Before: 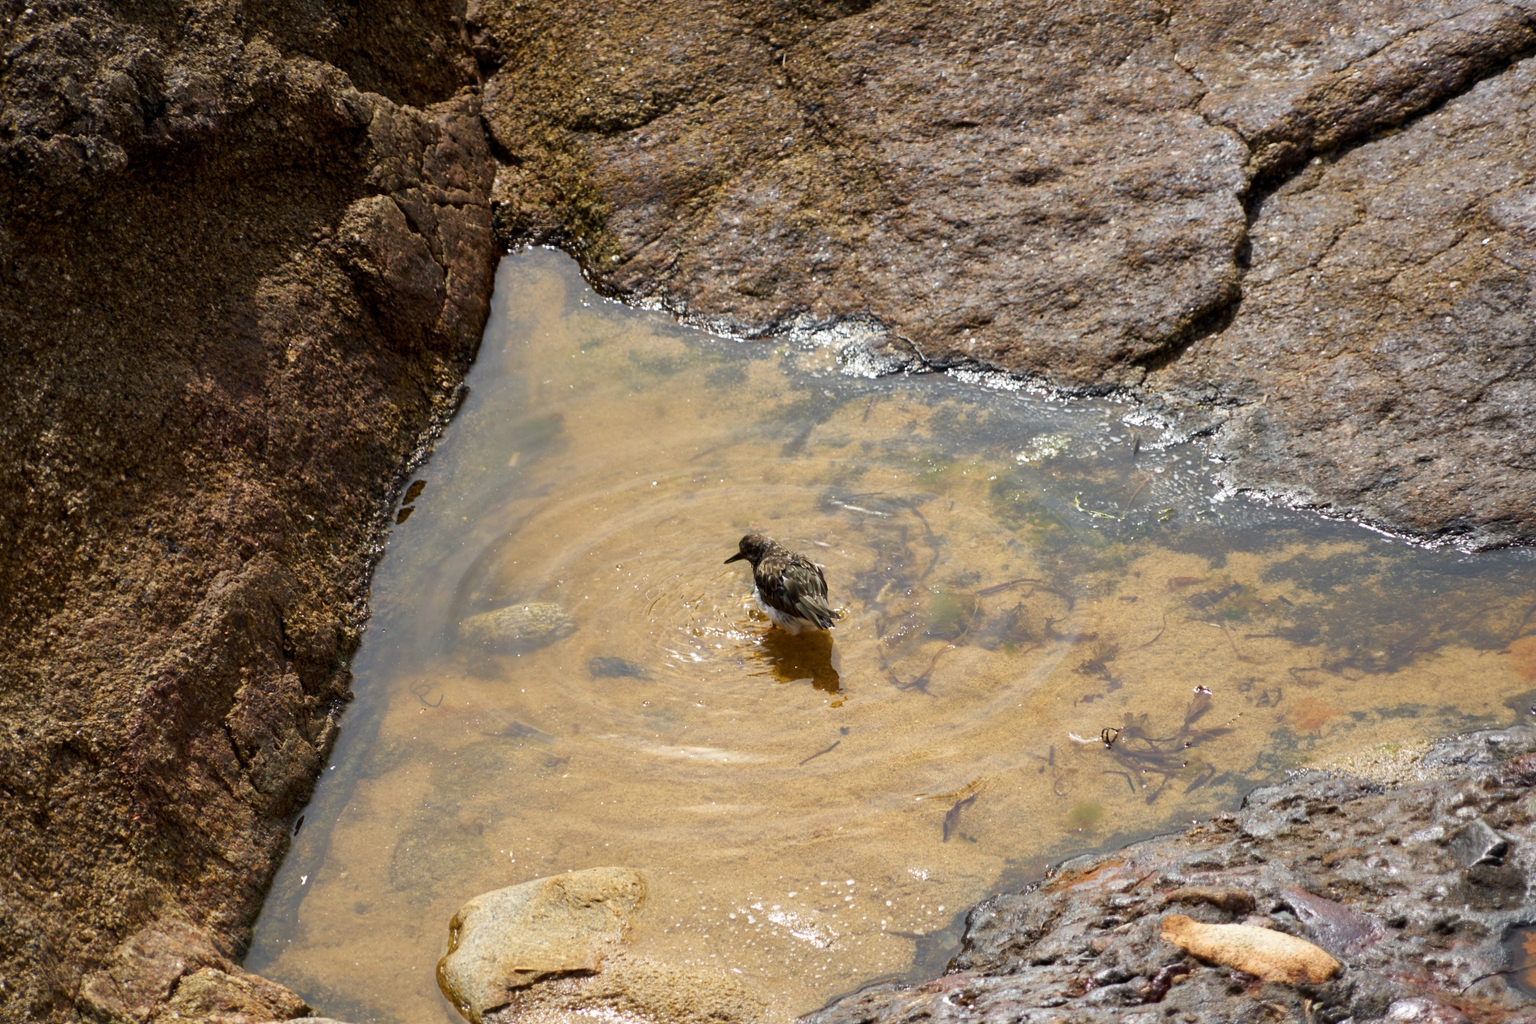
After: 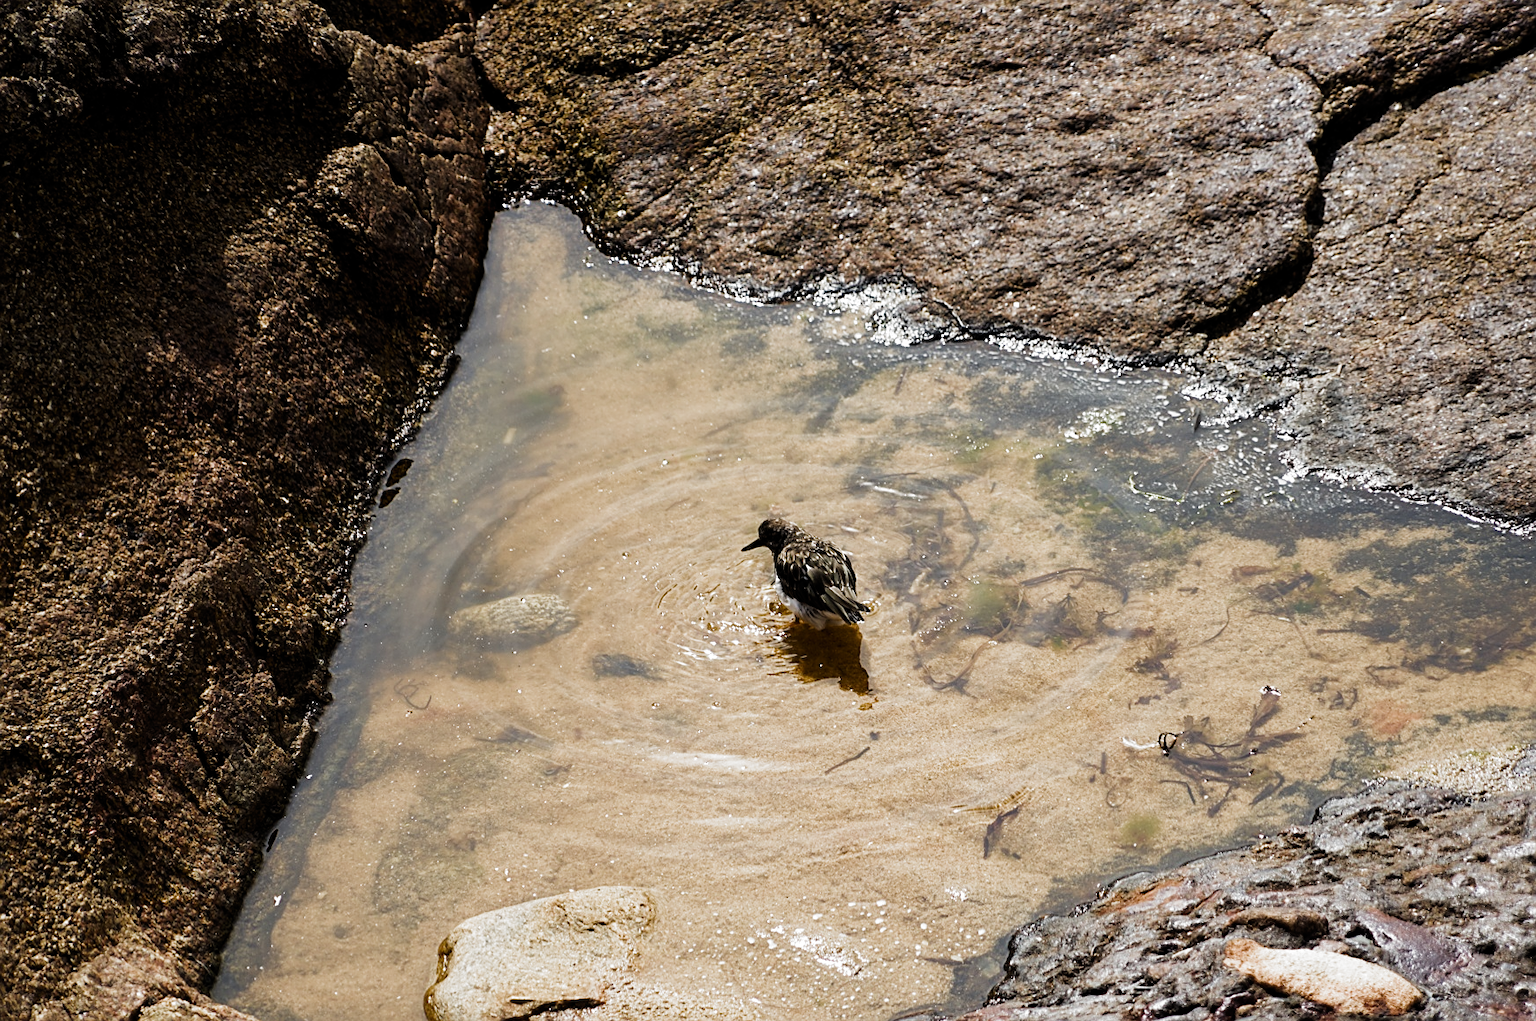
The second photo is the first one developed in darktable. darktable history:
crop: left 3.466%, top 6.368%, right 6.011%, bottom 3.306%
contrast brightness saturation: contrast 0.03, brightness -0.043
sharpen: on, module defaults
filmic rgb: black relative exposure -6.44 EV, white relative exposure 2.42 EV, threshold 3.05 EV, target white luminance 99.877%, hardness 5.3, latitude 0.314%, contrast 1.425, highlights saturation mix 2.09%, color science v5 (2021), contrast in shadows safe, contrast in highlights safe, enable highlight reconstruction true
